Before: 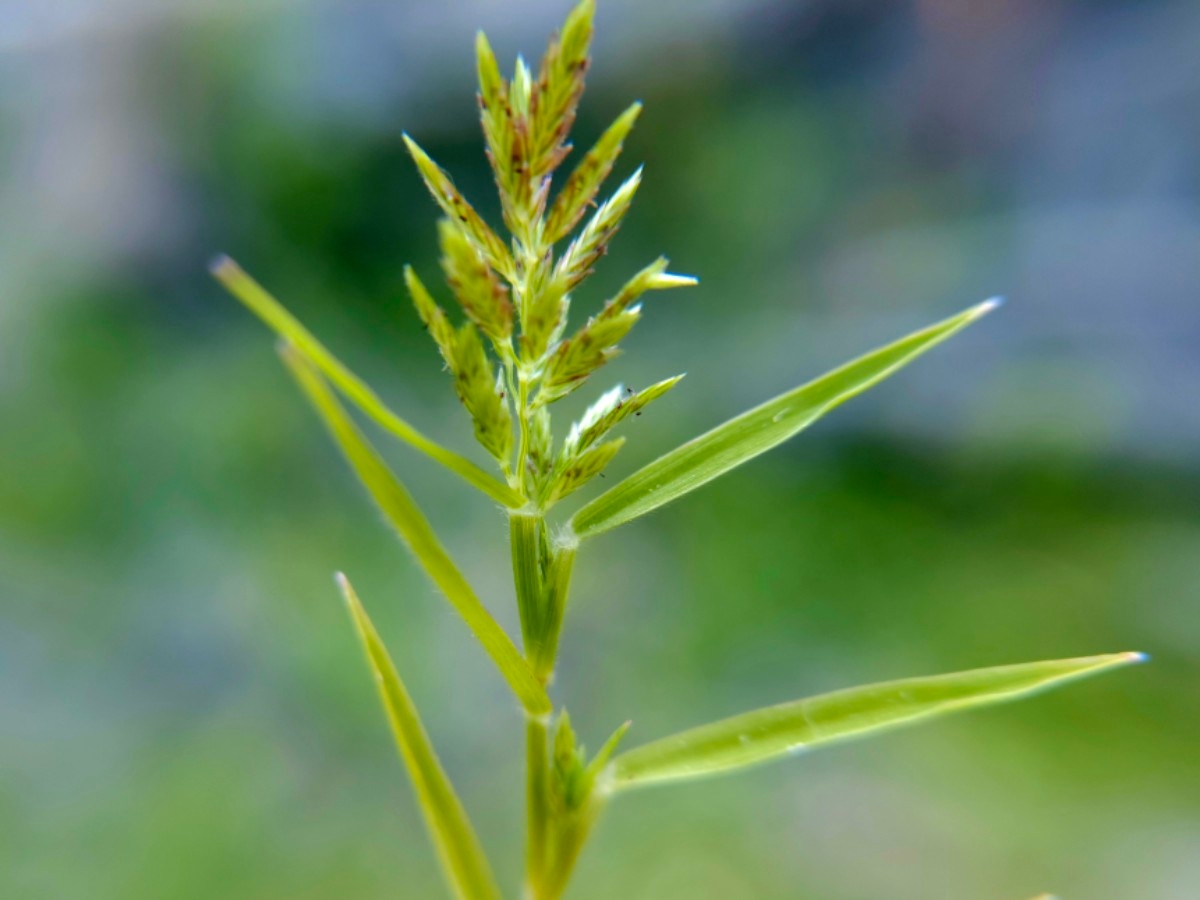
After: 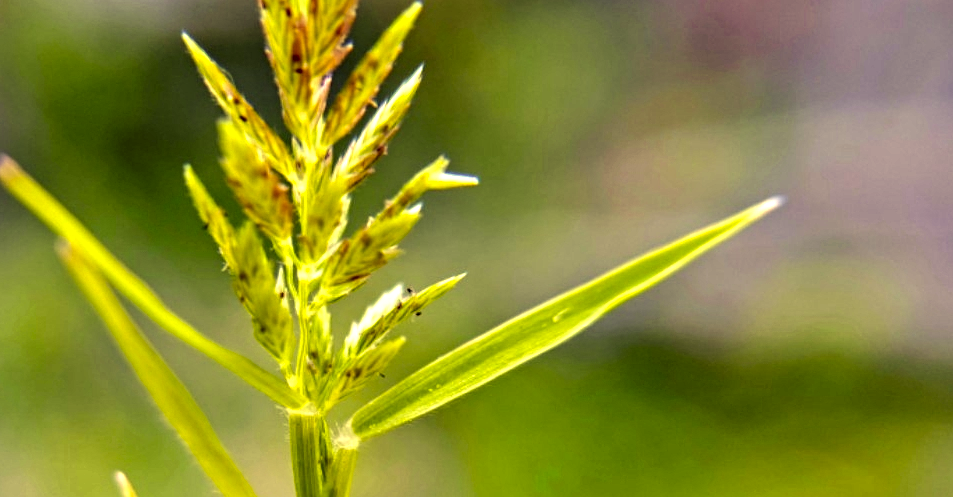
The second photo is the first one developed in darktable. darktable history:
color correction: highlights a* 9.92, highlights b* 38.79, shadows a* 14.69, shadows b* 3.5
velvia: strength 14.55%
crop: left 18.373%, top 11.128%, right 2.136%, bottom 33.573%
contrast equalizer: y [[0.5, 0.542, 0.583, 0.625, 0.667, 0.708], [0.5 ×6], [0.5 ×6], [0 ×6], [0 ×6]]
exposure: black level correction 0, exposure 0.5 EV, compensate highlight preservation false
